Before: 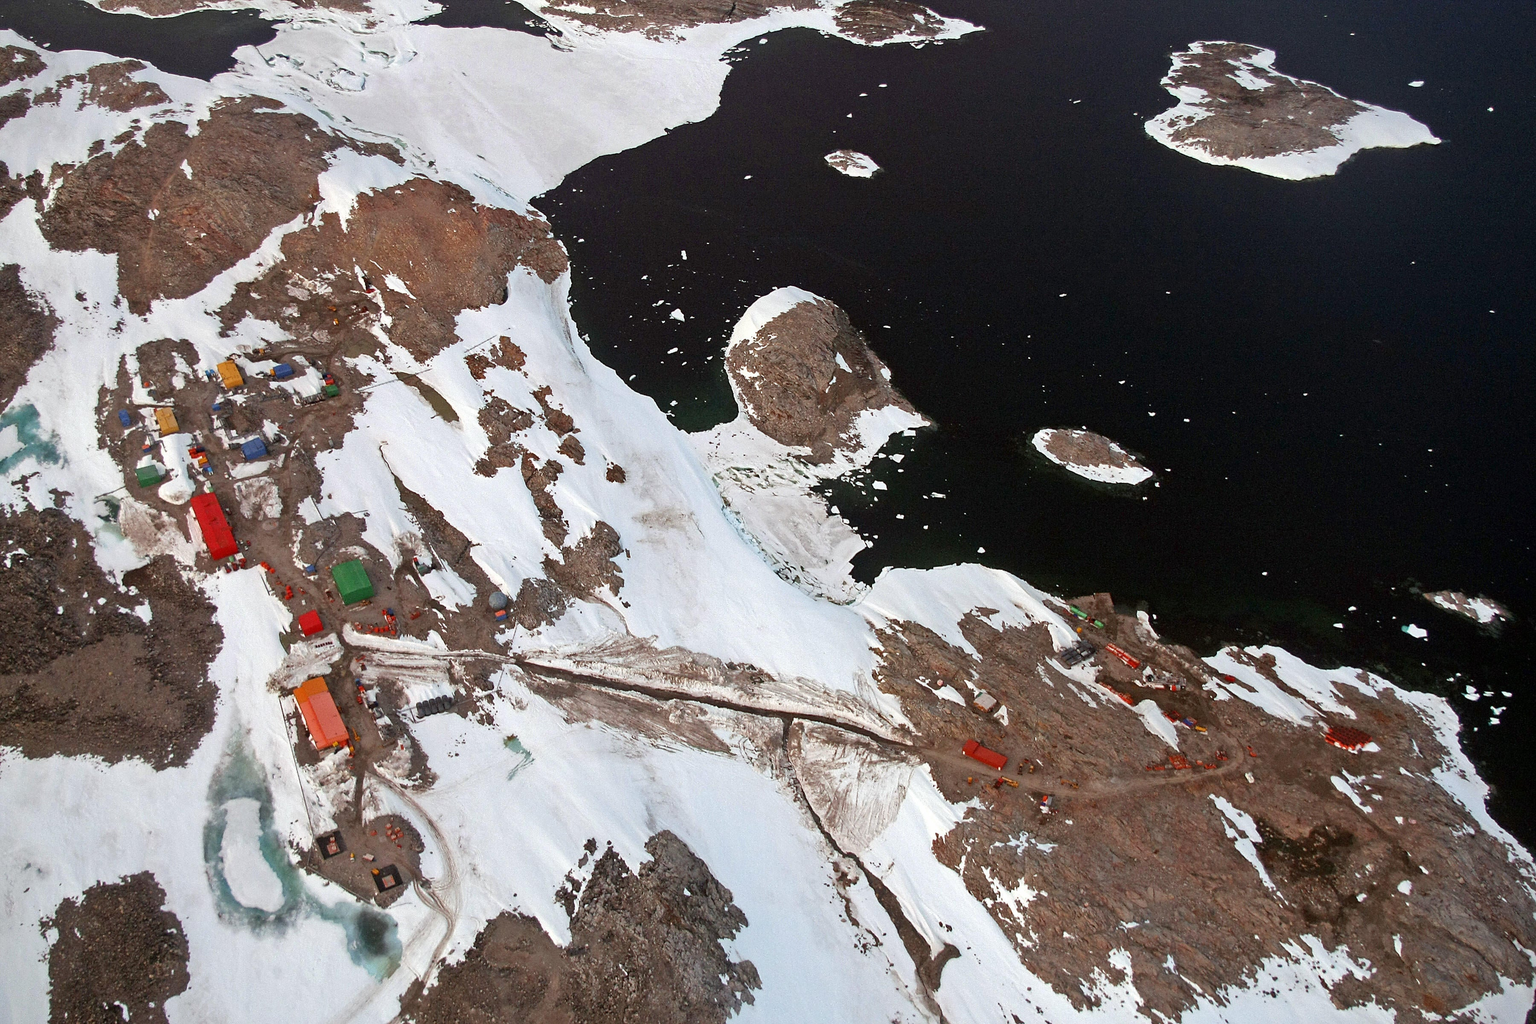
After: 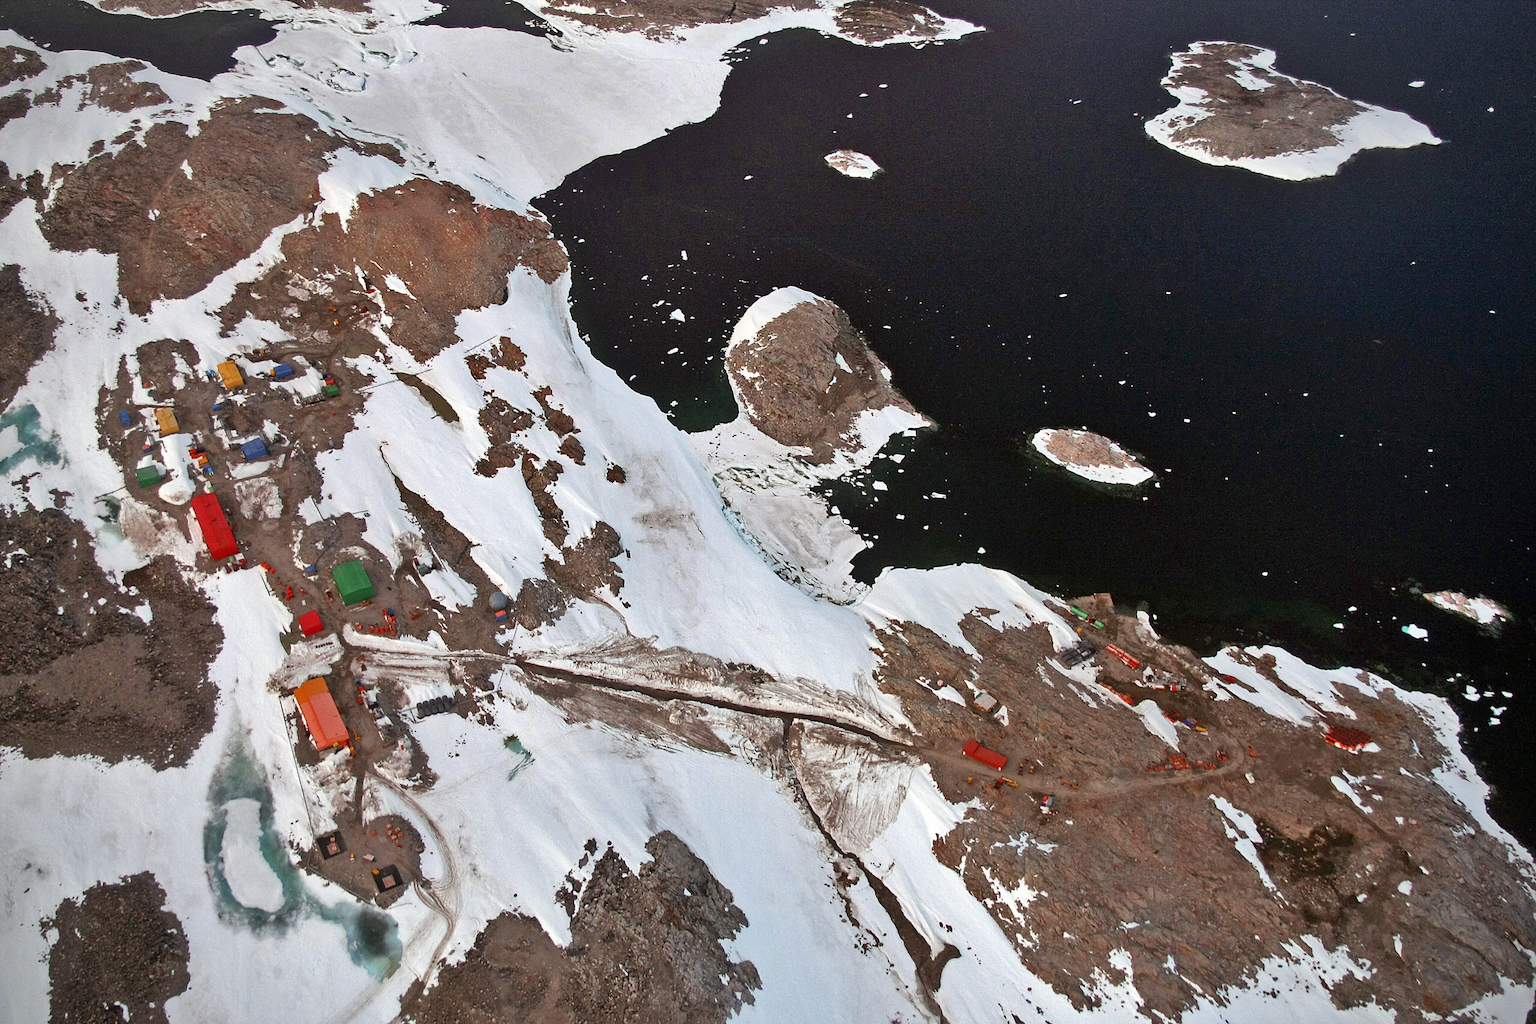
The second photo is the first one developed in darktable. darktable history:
shadows and highlights: soften with gaussian
vignetting: fall-off radius 81.94%
